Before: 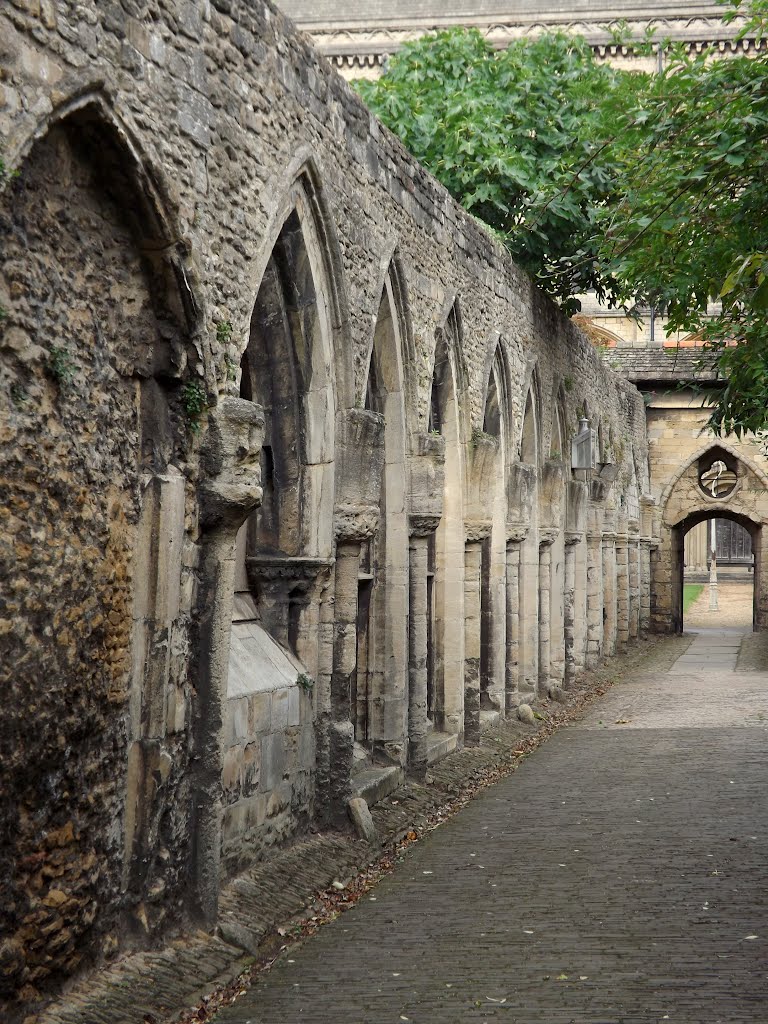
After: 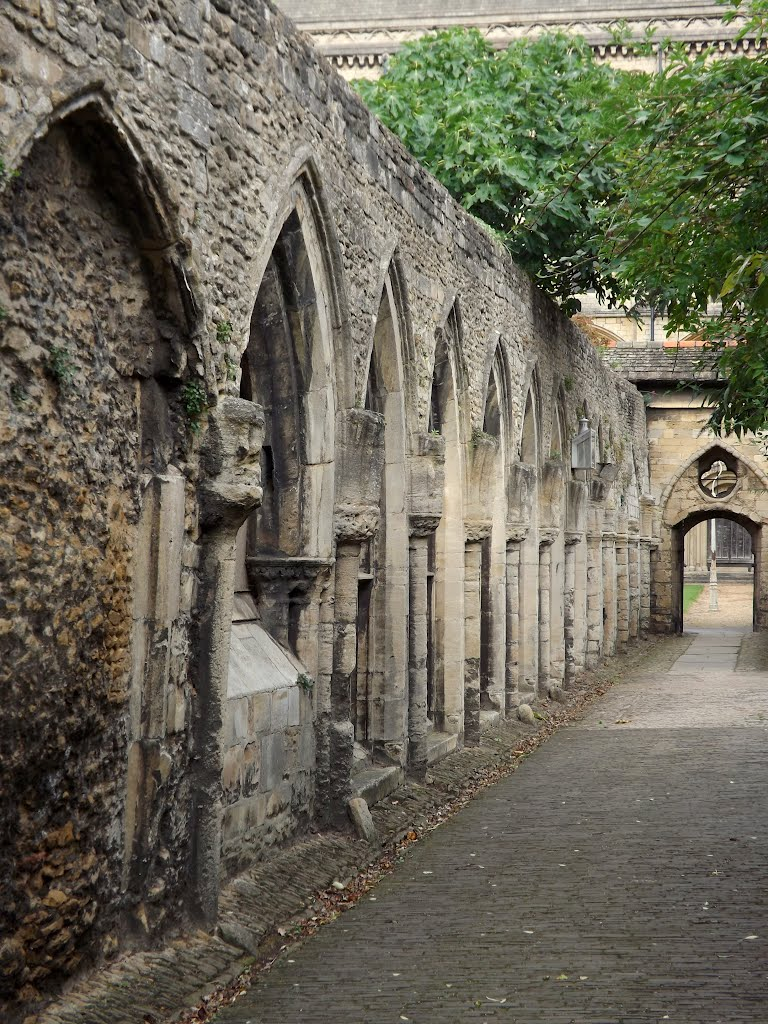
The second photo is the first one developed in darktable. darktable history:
base curve: curves: ch0 [(0, 0) (0.283, 0.295) (1, 1)]
